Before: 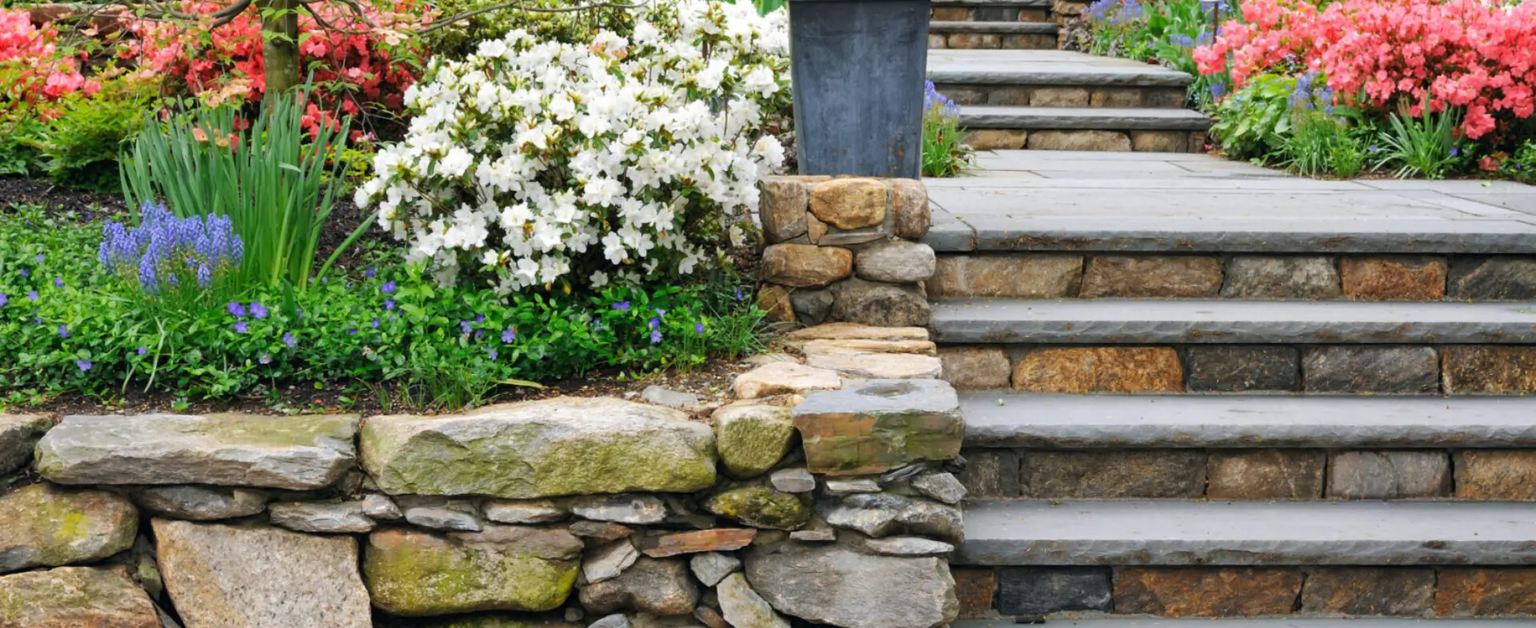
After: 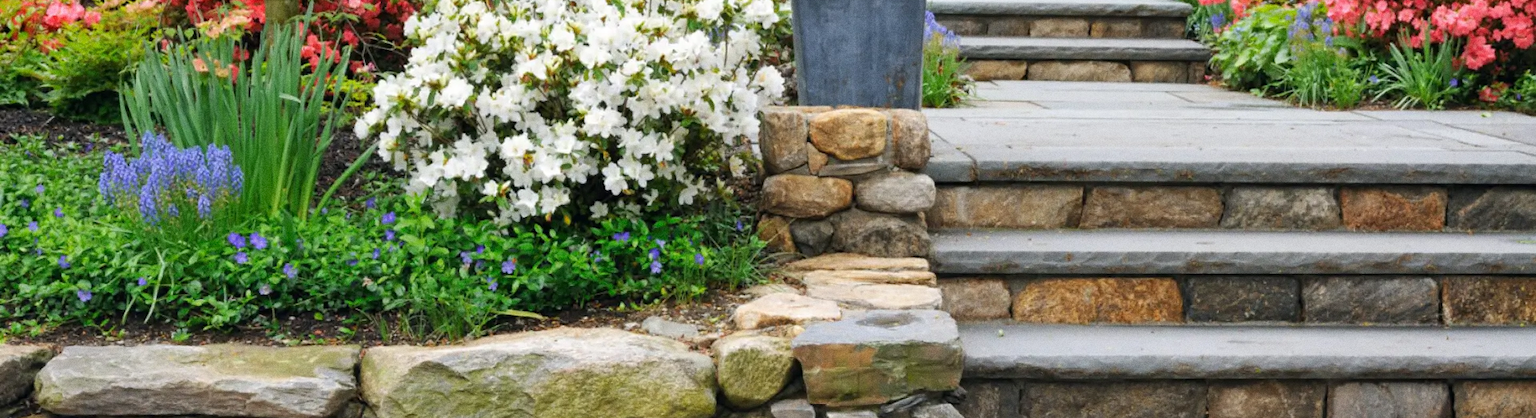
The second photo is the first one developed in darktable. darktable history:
crop: top 11.166%, bottom 22.168%
grain: coarseness 3.21 ISO
